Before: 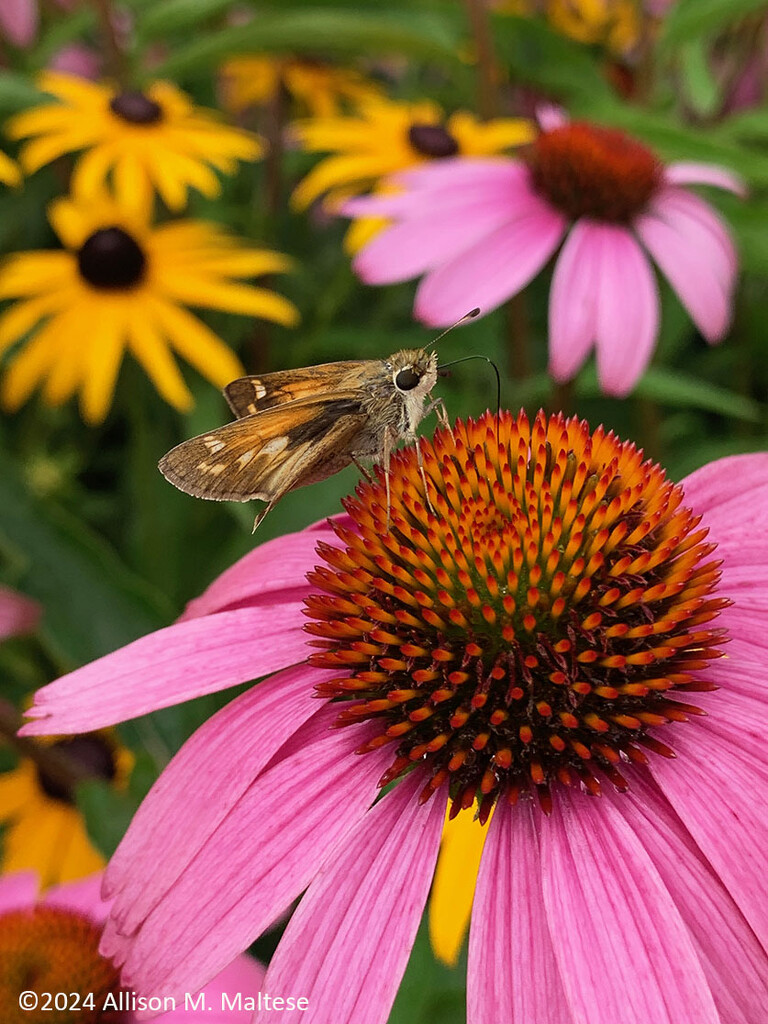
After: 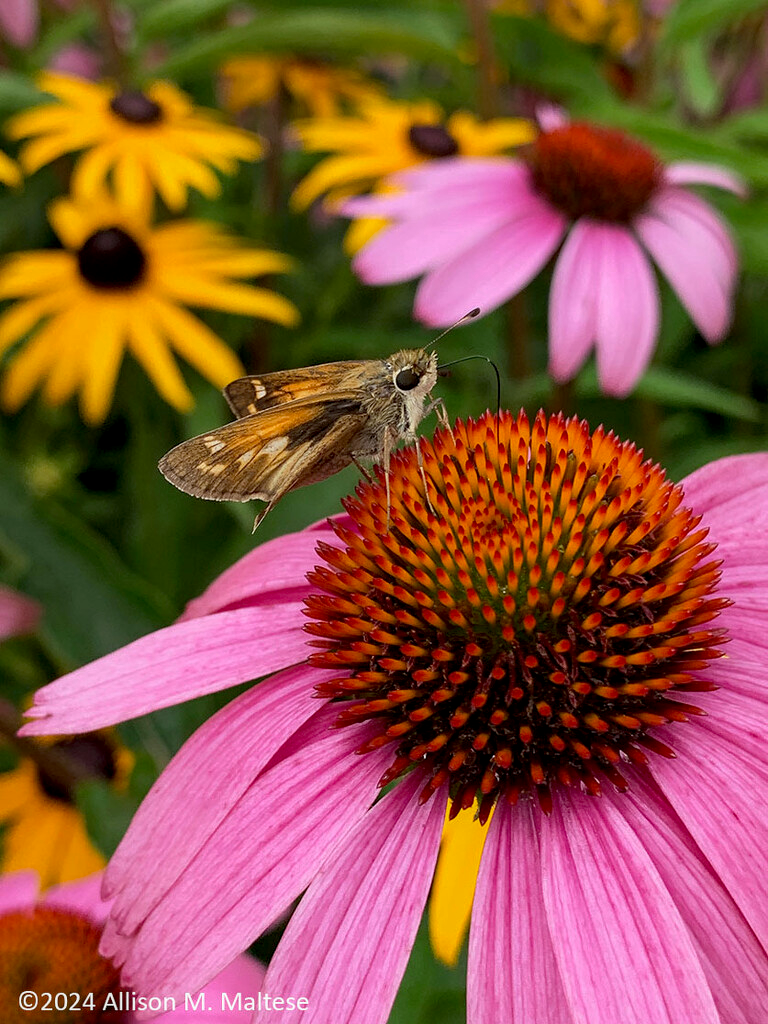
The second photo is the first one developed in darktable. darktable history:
local contrast: highlights 61%, shadows 106%, detail 107%, midtone range 0.529
white balance: red 0.988, blue 1.017
